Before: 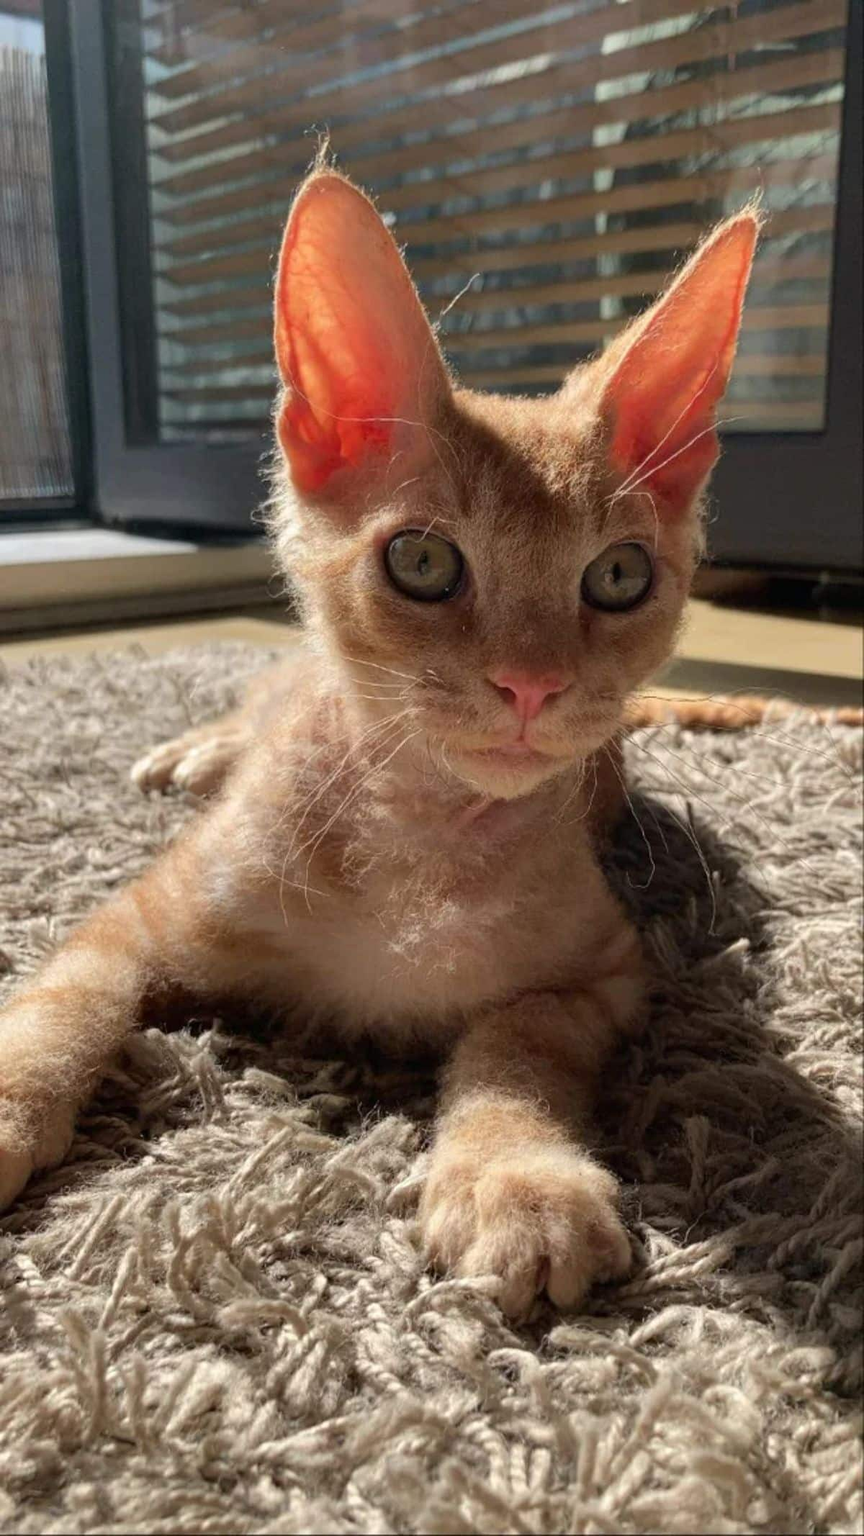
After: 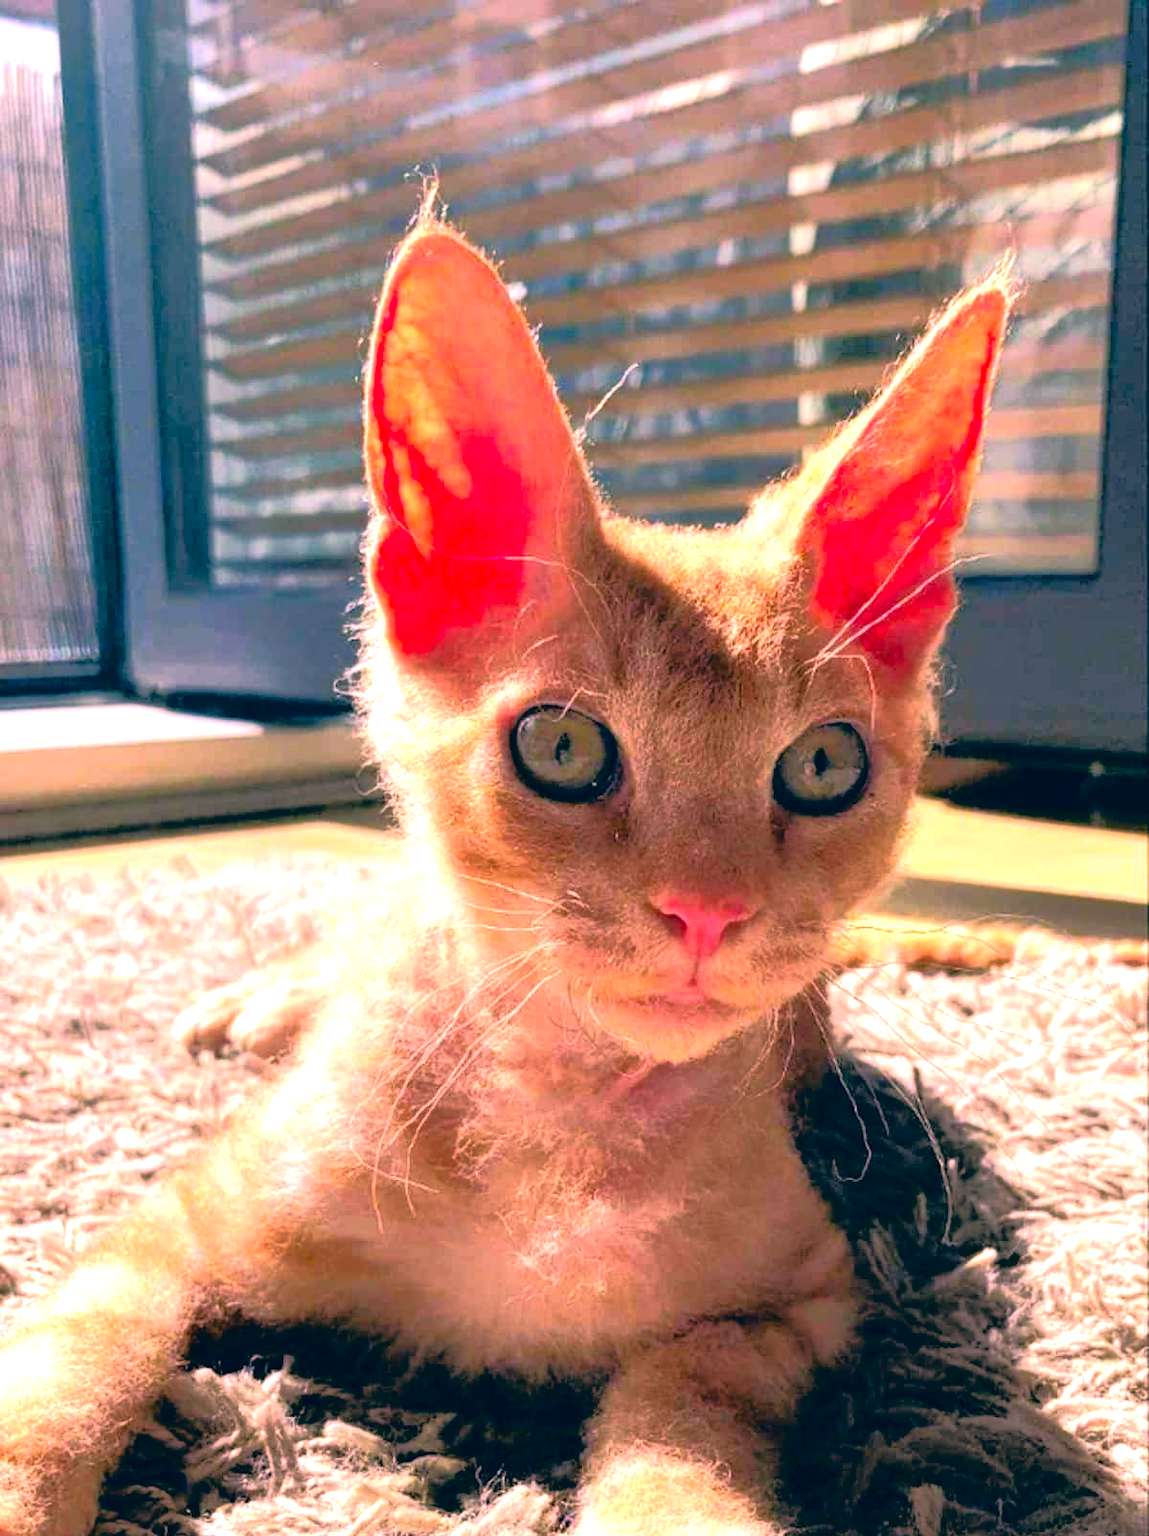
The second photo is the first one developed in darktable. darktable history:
crop: bottom 24.803%
tone equalizer: -8 EV -1.82 EV, -7 EV -1.16 EV, -6 EV -1.64 EV, edges refinement/feathering 500, mask exposure compensation -1.57 EV, preserve details no
exposure: black level correction 0.001, exposure 1.399 EV, compensate exposure bias true, compensate highlight preservation false
color correction: highlights a* 16.78, highlights b* 0.32, shadows a* -15.2, shadows b* -14.06, saturation 1.47
